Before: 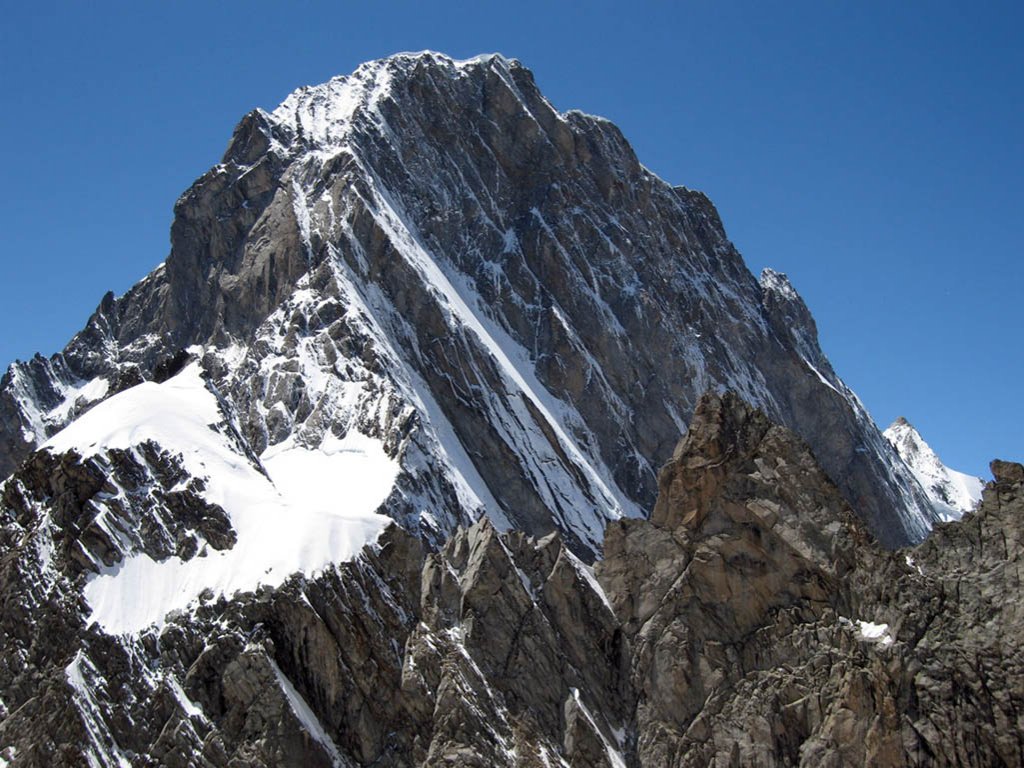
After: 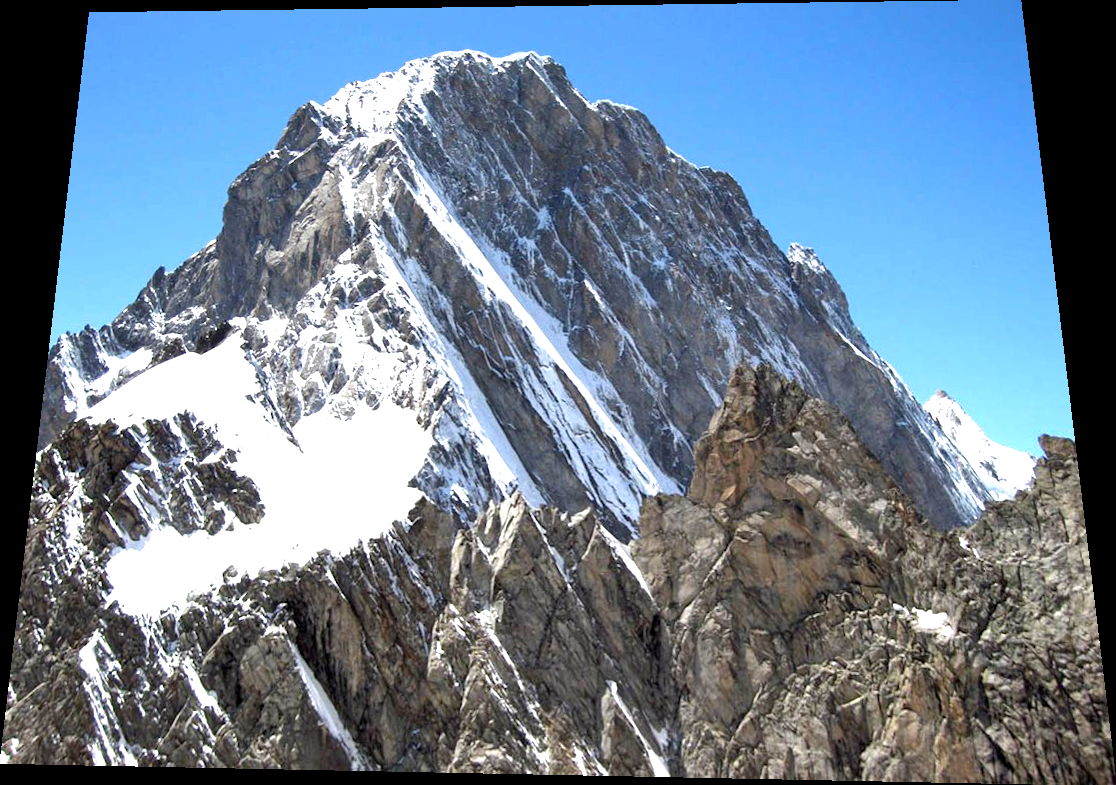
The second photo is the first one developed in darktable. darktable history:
rotate and perspective: rotation 0.128°, lens shift (vertical) -0.181, lens shift (horizontal) -0.044, shear 0.001, automatic cropping off
exposure: black level correction 0.001, exposure 1.398 EV, compensate exposure bias true, compensate highlight preservation false
